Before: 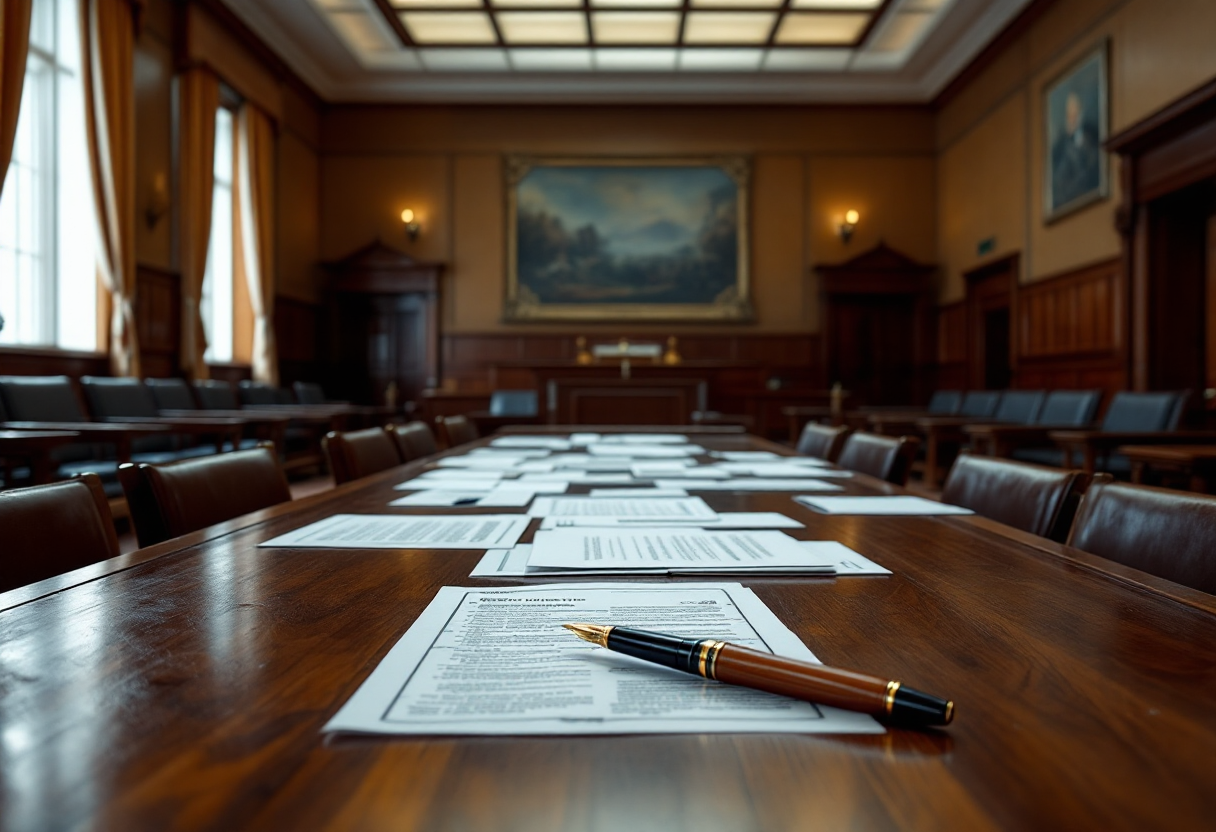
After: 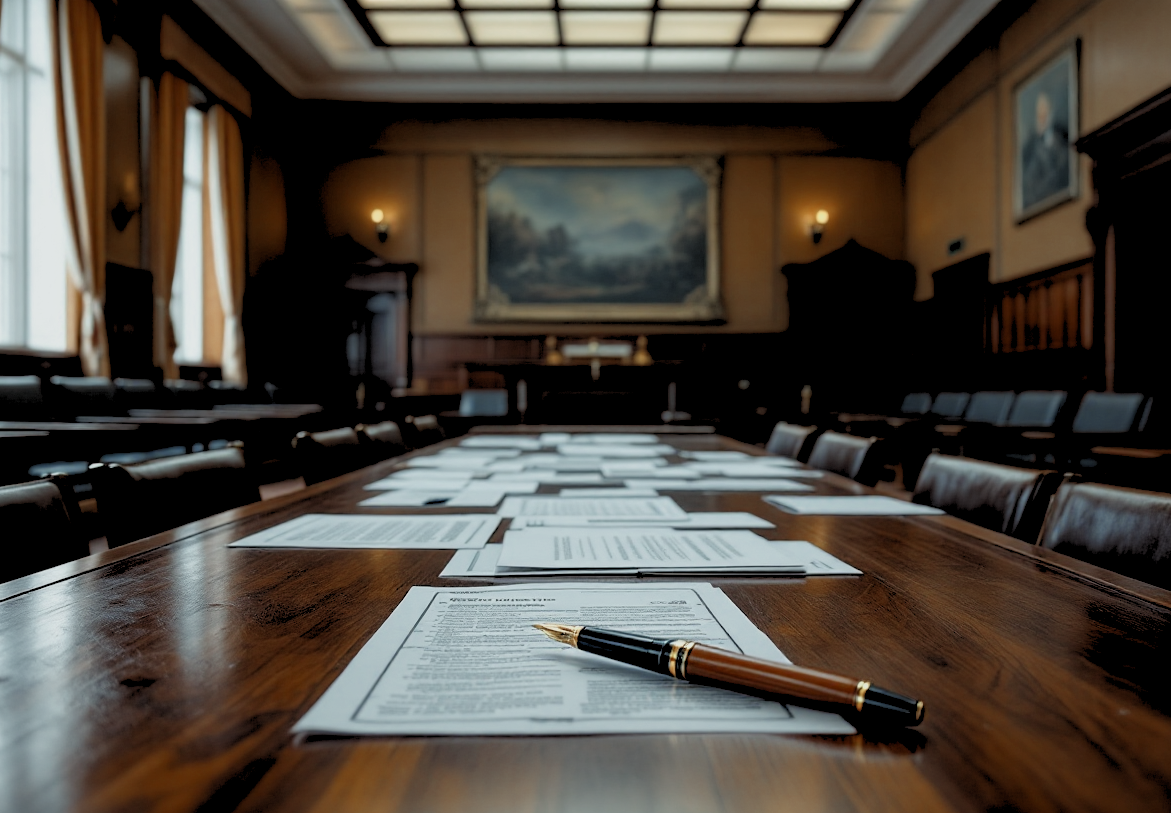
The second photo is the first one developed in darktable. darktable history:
crop and rotate: left 2.536%, right 1.107%, bottom 2.246%
color zones: curves: ch0 [(0, 0.5) (0.125, 0.4) (0.25, 0.5) (0.375, 0.4) (0.5, 0.4) (0.625, 0.35) (0.75, 0.35) (0.875, 0.5)]; ch1 [(0, 0.35) (0.125, 0.45) (0.25, 0.35) (0.375, 0.35) (0.5, 0.35) (0.625, 0.35) (0.75, 0.45) (0.875, 0.35)]; ch2 [(0, 0.6) (0.125, 0.5) (0.25, 0.5) (0.375, 0.6) (0.5, 0.6) (0.625, 0.5) (0.75, 0.5) (0.875, 0.5)]
tone equalizer: on, module defaults
rgb levels: preserve colors sum RGB, levels [[0.038, 0.433, 0.934], [0, 0.5, 1], [0, 0.5, 1]]
white balance: red 0.978, blue 0.999
